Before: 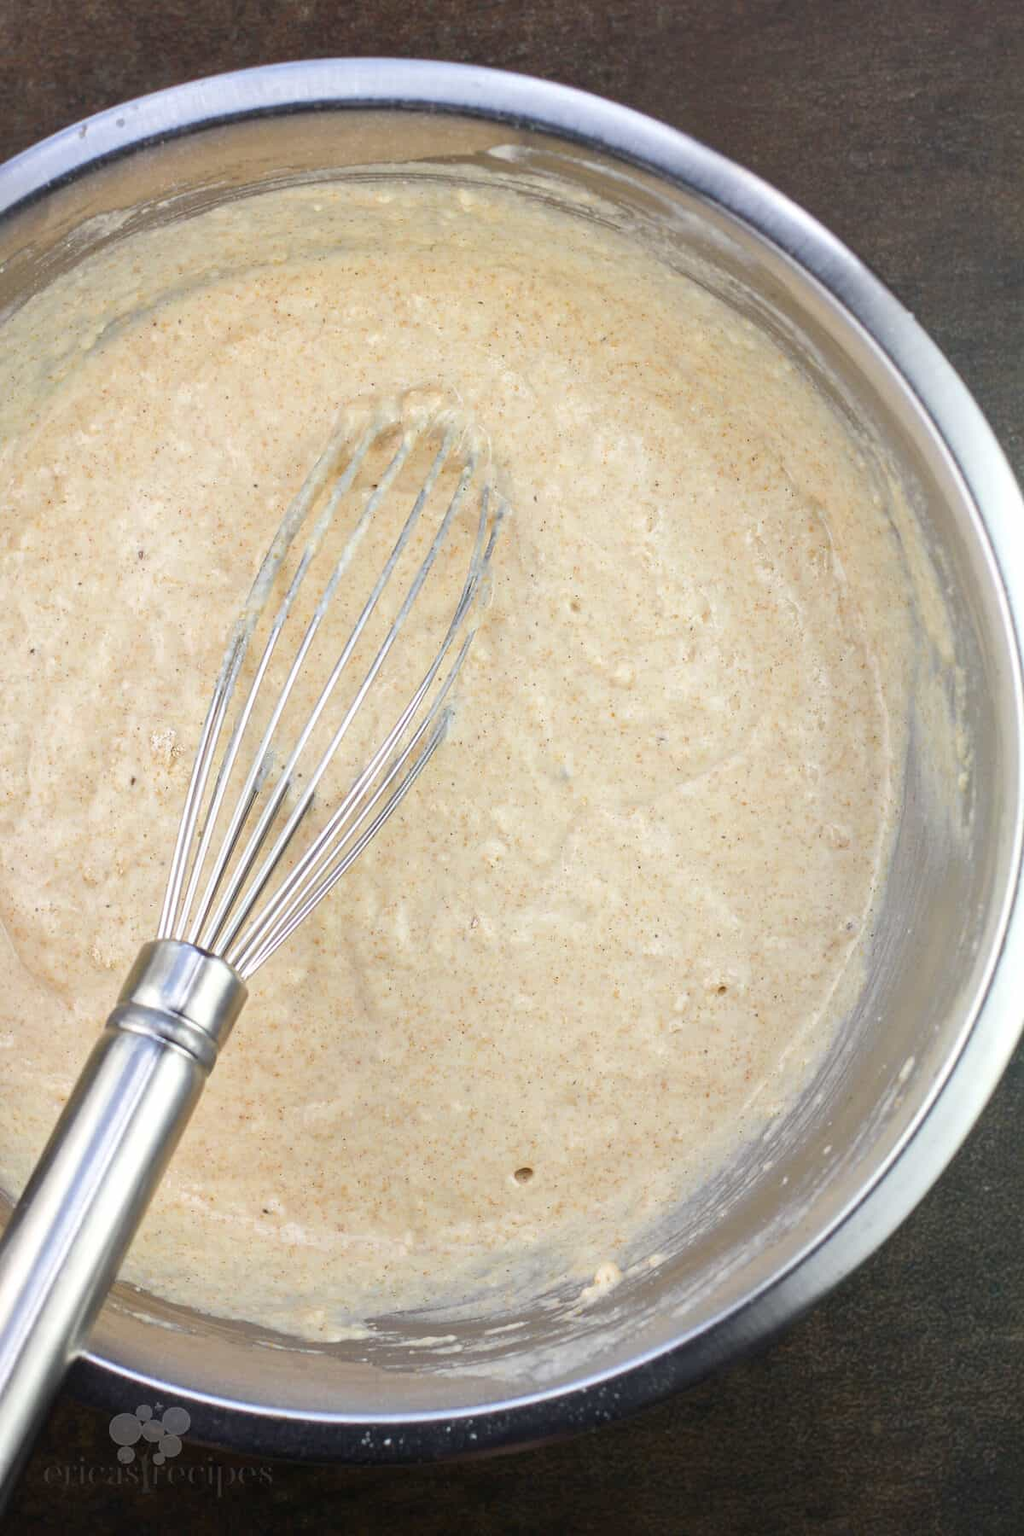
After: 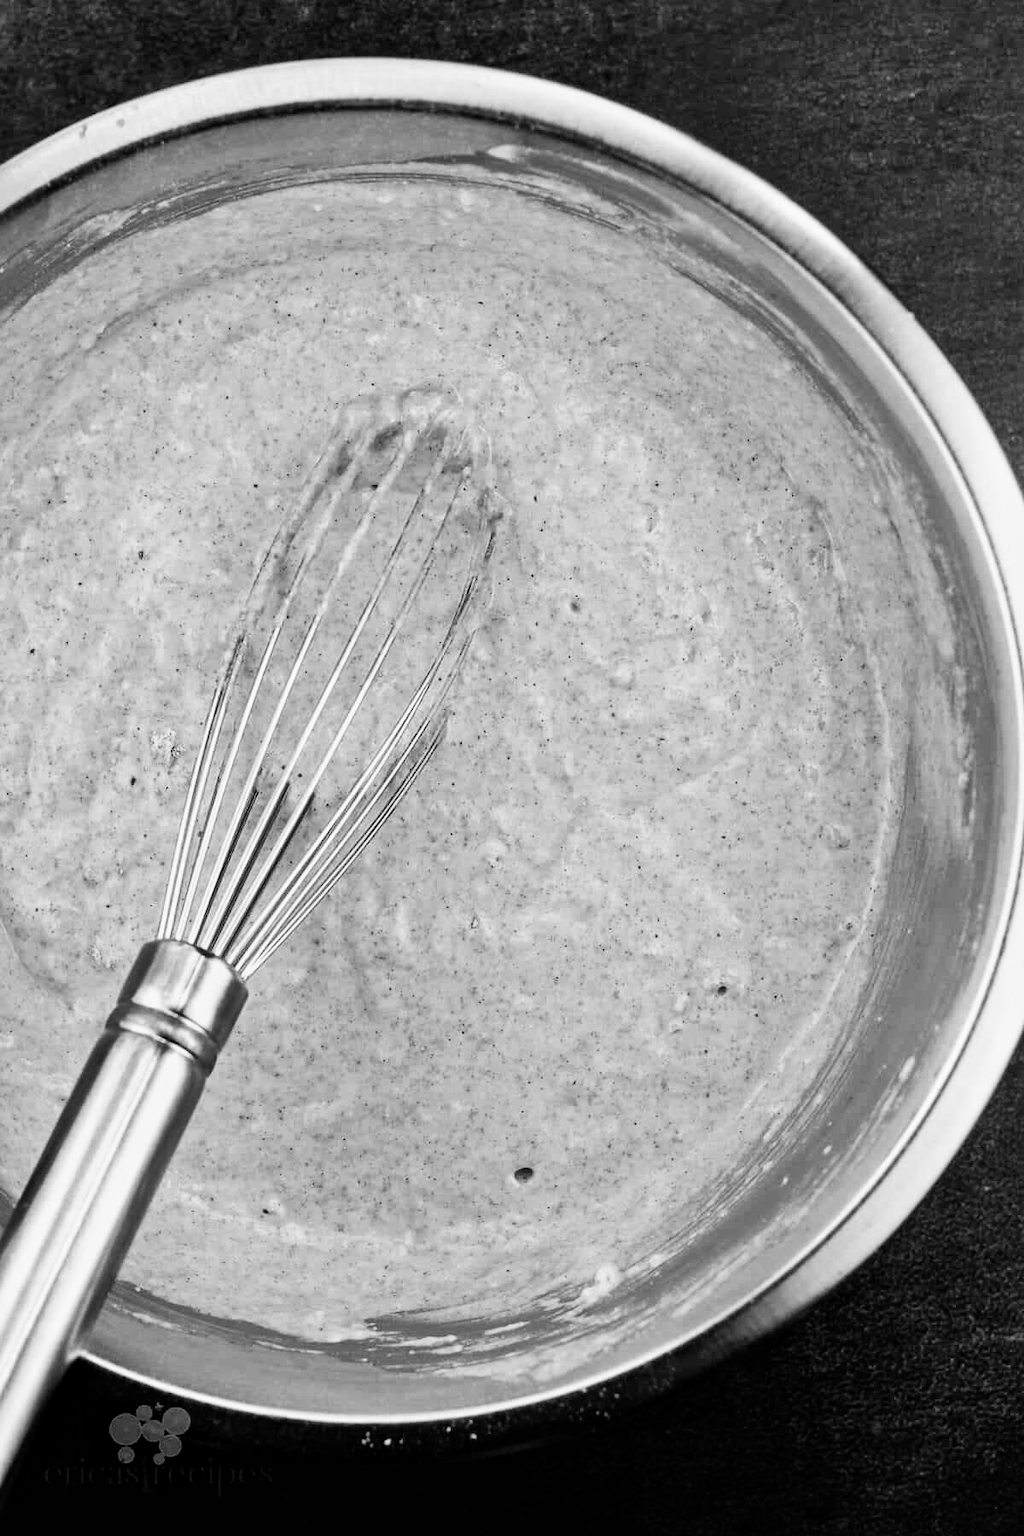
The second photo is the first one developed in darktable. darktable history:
filmic rgb: black relative exposure -5.42 EV, white relative exposure 2.85 EV, dynamic range scaling -37.73%, hardness 4, contrast 1.605, highlights saturation mix -0.93%
shadows and highlights: soften with gaussian
local contrast: mode bilateral grid, contrast 28, coarseness 16, detail 115%, midtone range 0.2
color calibration: output gray [0.253, 0.26, 0.487, 0], gray › normalize channels true, illuminant same as pipeline (D50), adaptation XYZ, x 0.346, y 0.359, gamut compression 0
